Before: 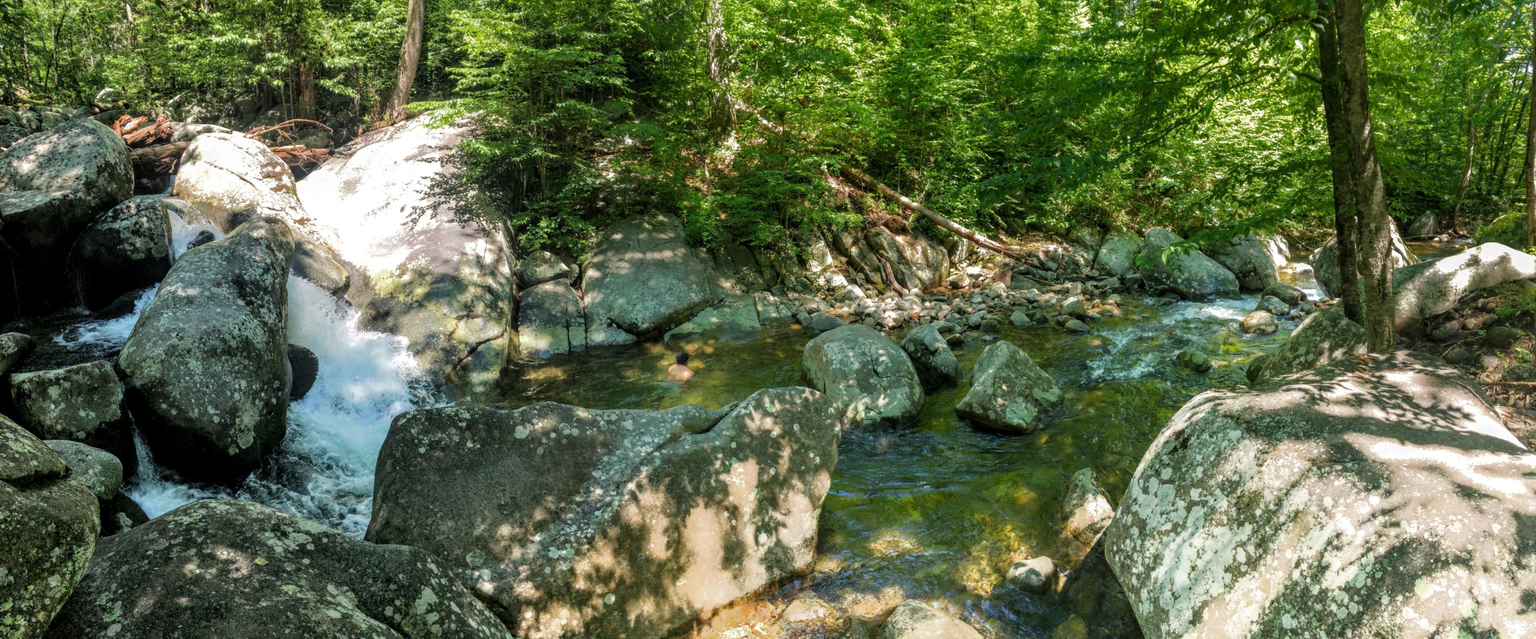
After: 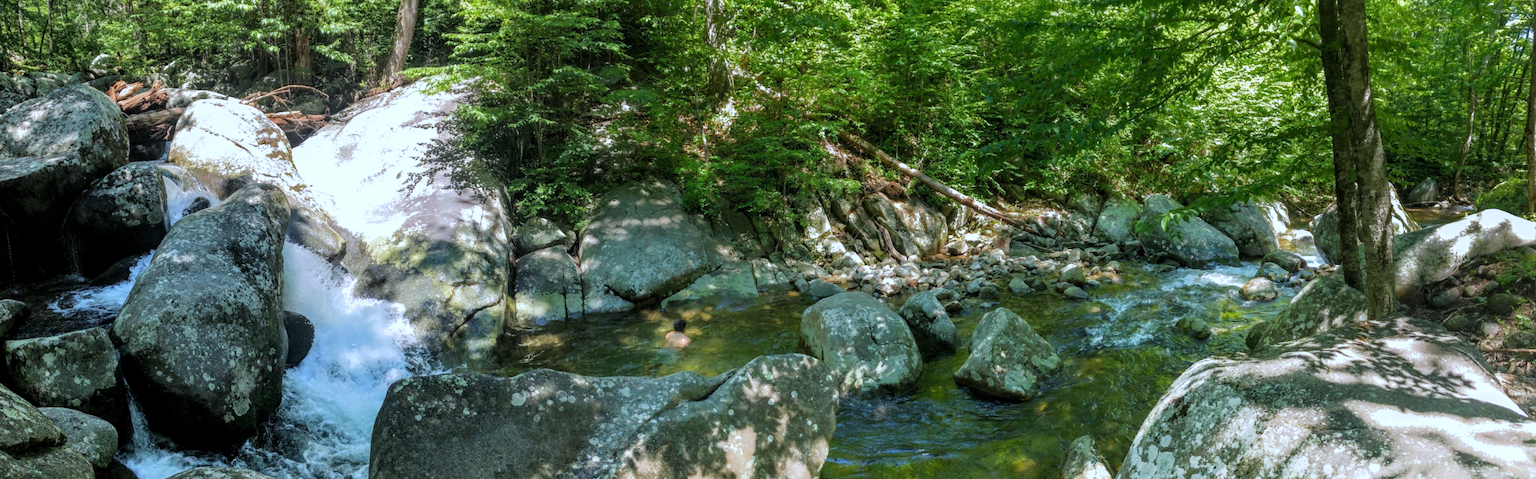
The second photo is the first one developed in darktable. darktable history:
crop: left 0.387%, top 5.469%, bottom 19.809%
white balance: red 0.926, green 1.003, blue 1.133
